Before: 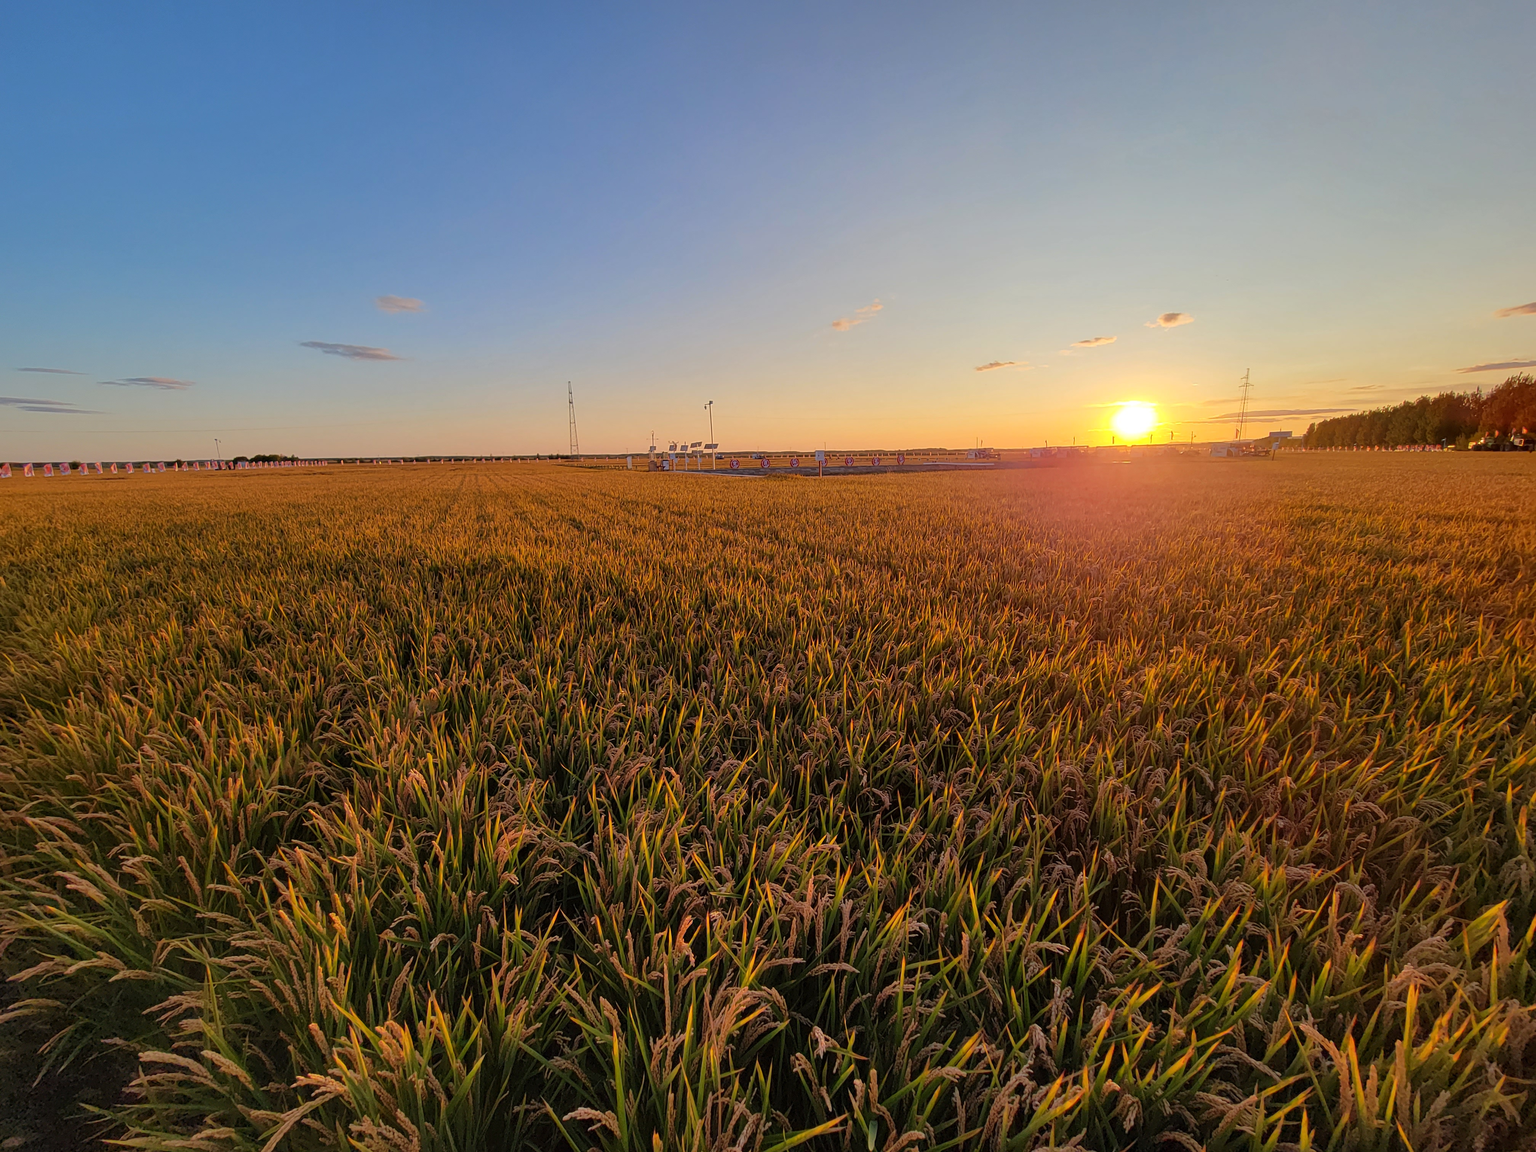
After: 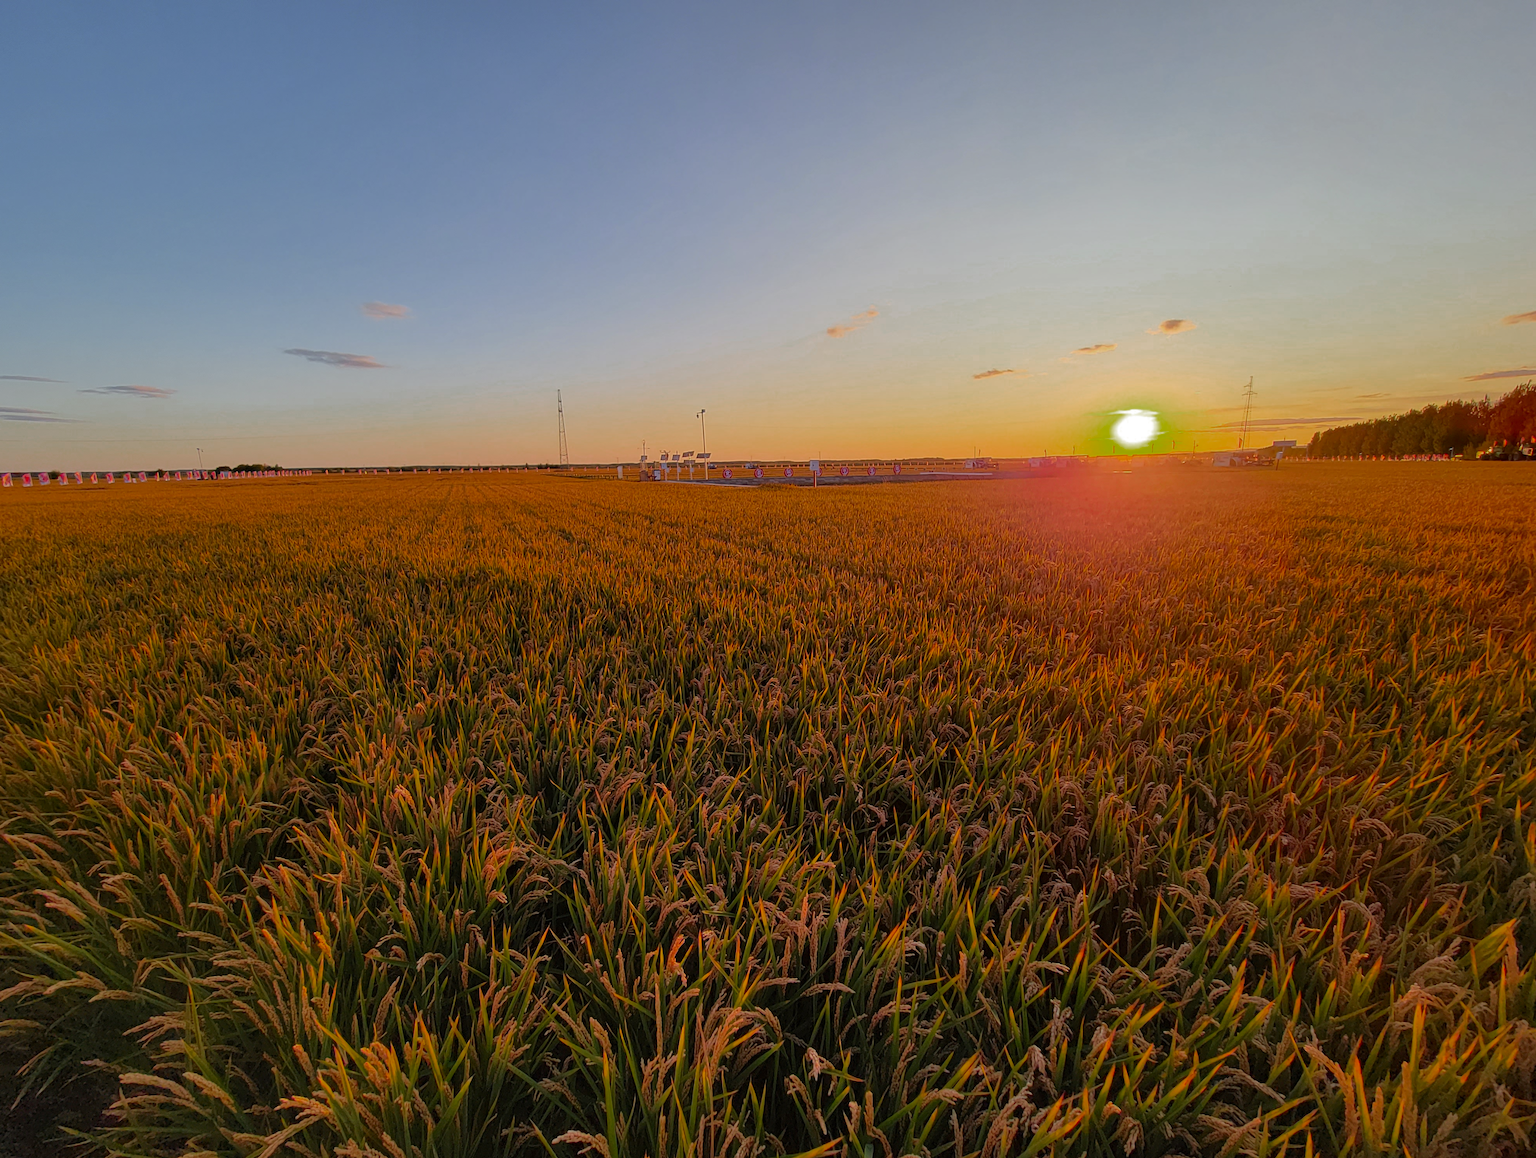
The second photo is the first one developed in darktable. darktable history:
crop and rotate: left 1.46%, right 0.54%, bottom 1.487%
color zones: curves: ch0 [(0, 0.48) (0.209, 0.398) (0.305, 0.332) (0.429, 0.493) (0.571, 0.5) (0.714, 0.5) (0.857, 0.5) (1, 0.48)]; ch1 [(0, 0.633) (0.143, 0.586) (0.286, 0.489) (0.429, 0.448) (0.571, 0.31) (0.714, 0.335) (0.857, 0.492) (1, 0.633)]; ch2 [(0, 0.448) (0.143, 0.498) (0.286, 0.5) (0.429, 0.5) (0.571, 0.5) (0.714, 0.5) (0.857, 0.5) (1, 0.448)]
